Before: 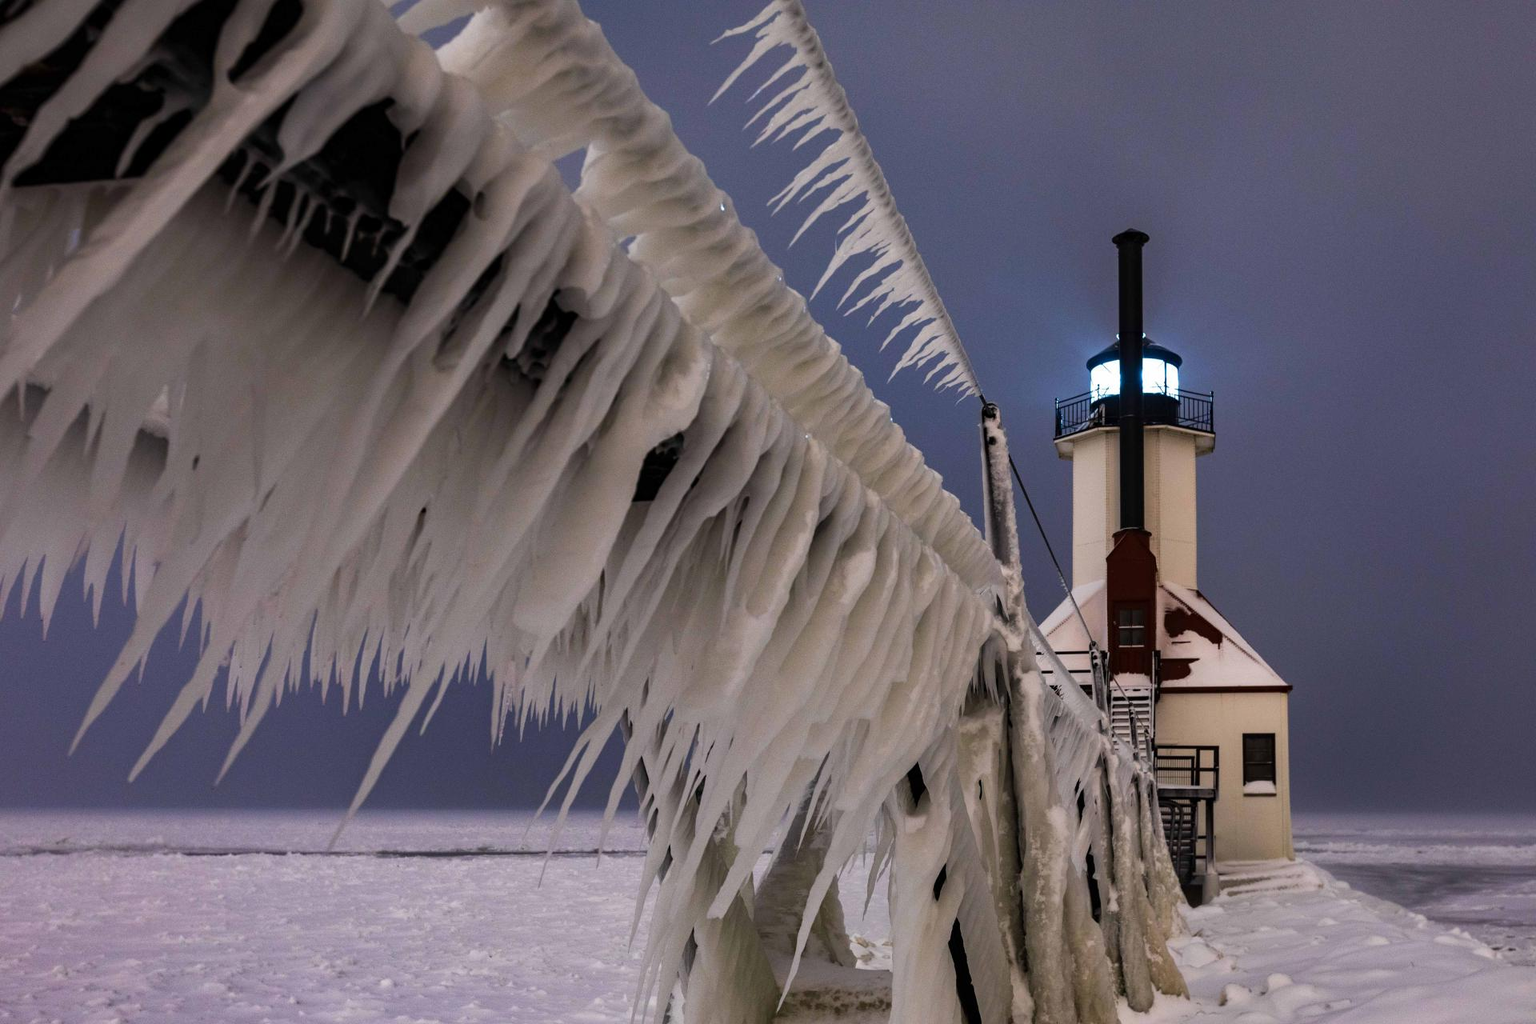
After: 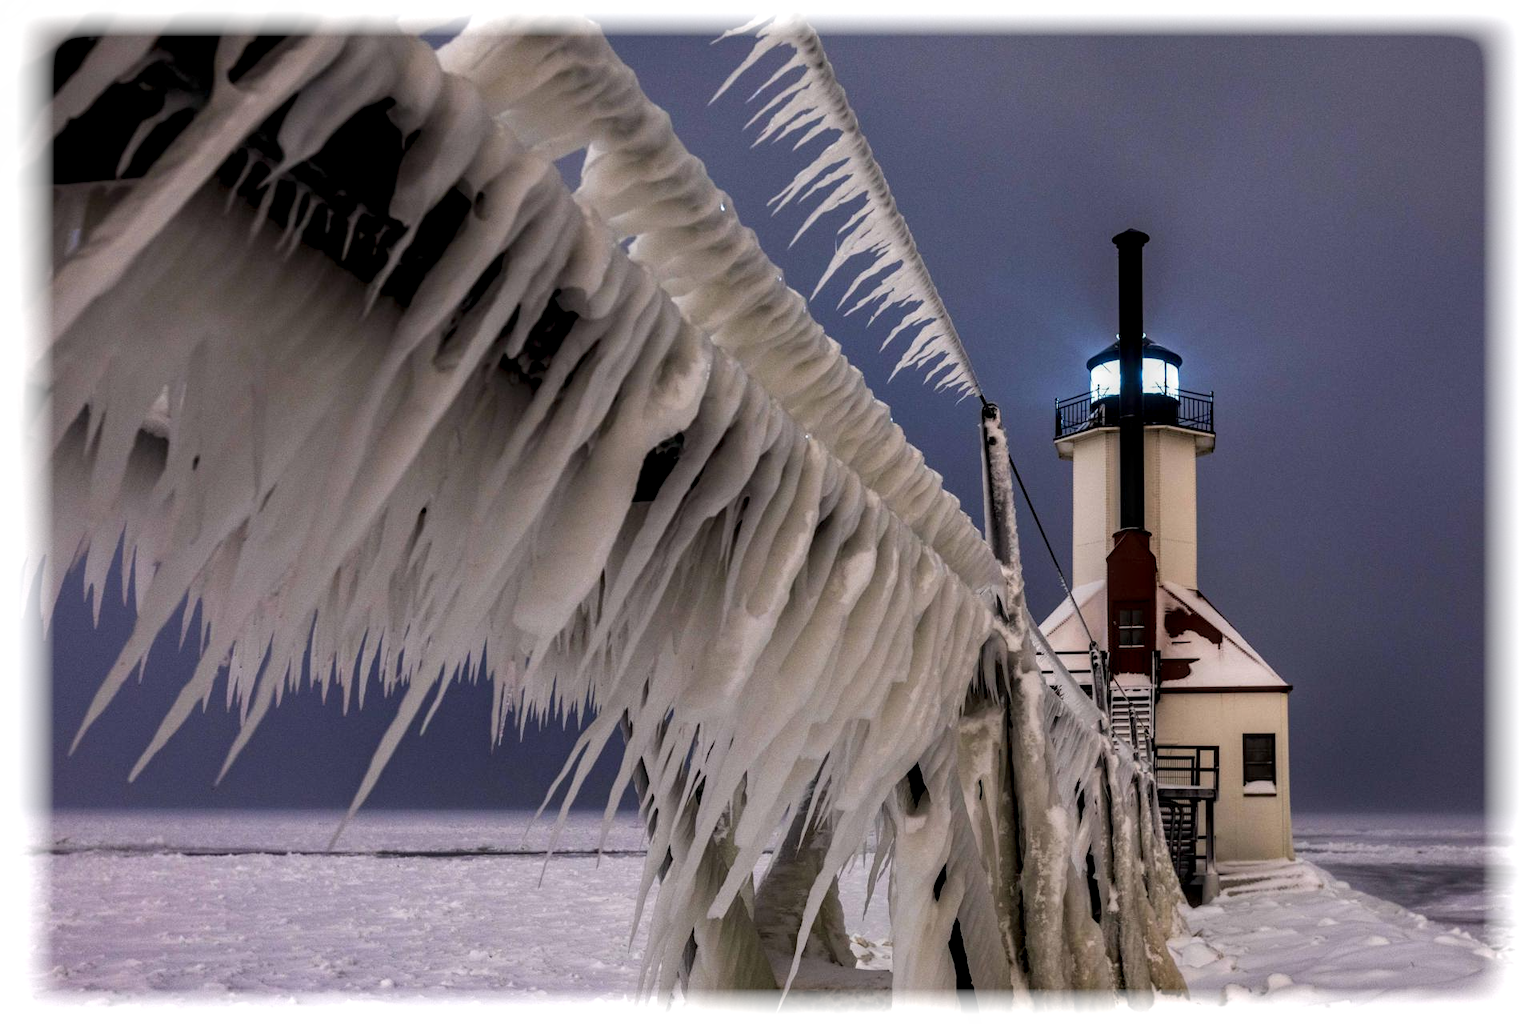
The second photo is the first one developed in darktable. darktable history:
local contrast: detail 140%
vignetting: fall-off start 93%, fall-off radius 5%, brightness 1, saturation -0.49, automatic ratio true, width/height ratio 1.332, shape 0.04, unbound false
